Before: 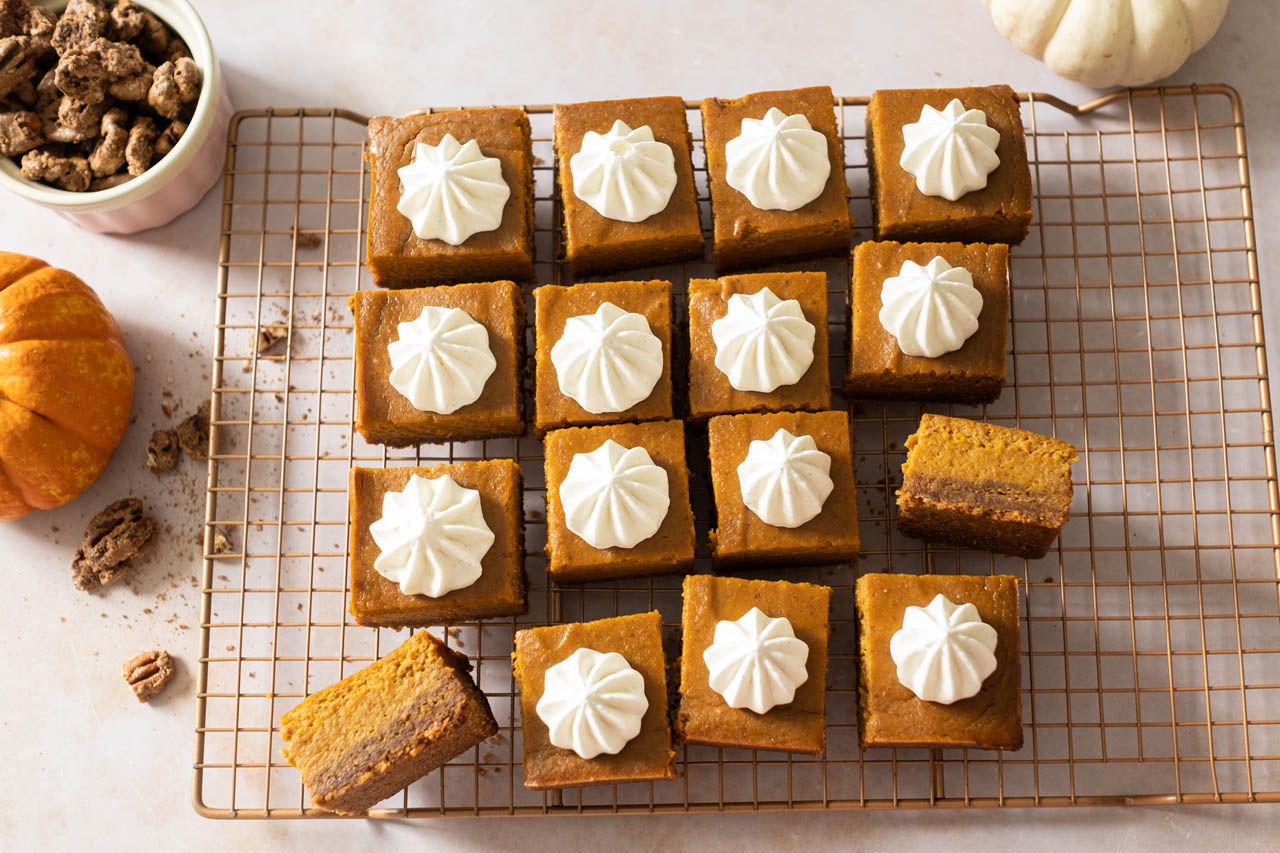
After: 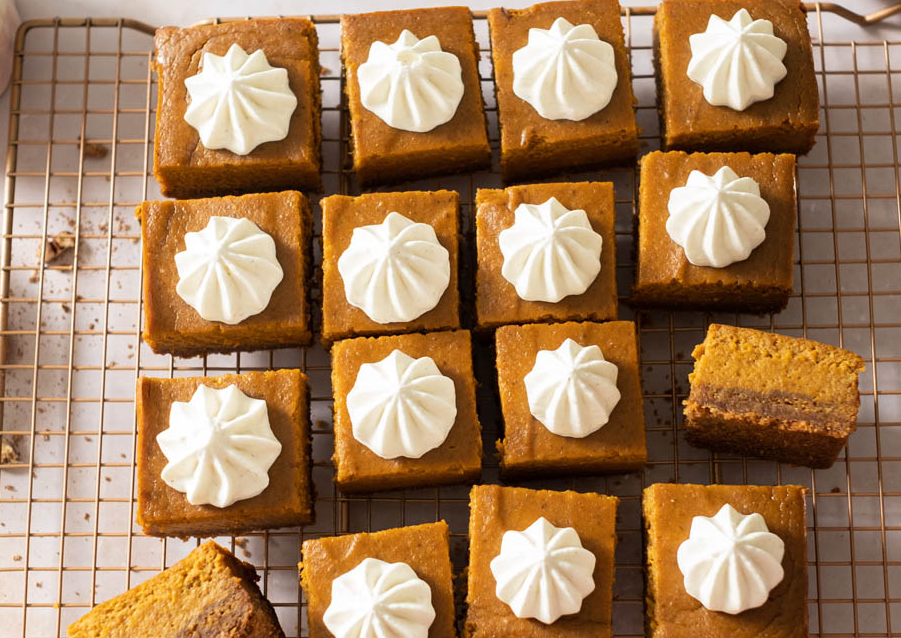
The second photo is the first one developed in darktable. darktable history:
crop and rotate: left 16.649%, top 10.74%, right 12.891%, bottom 14.416%
